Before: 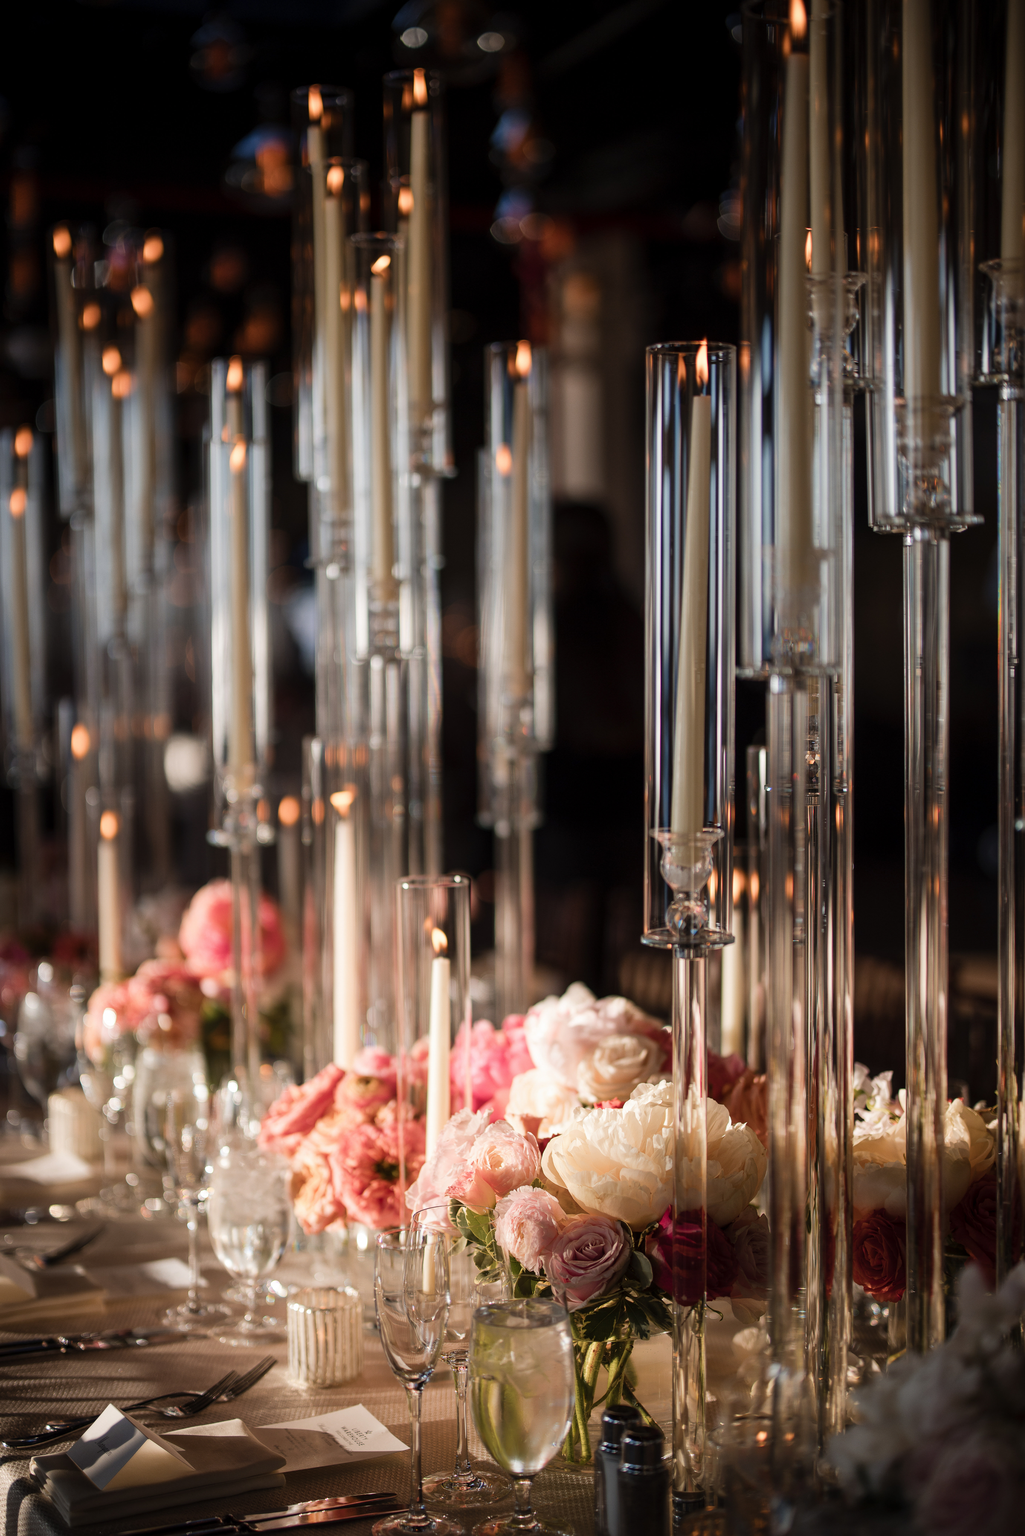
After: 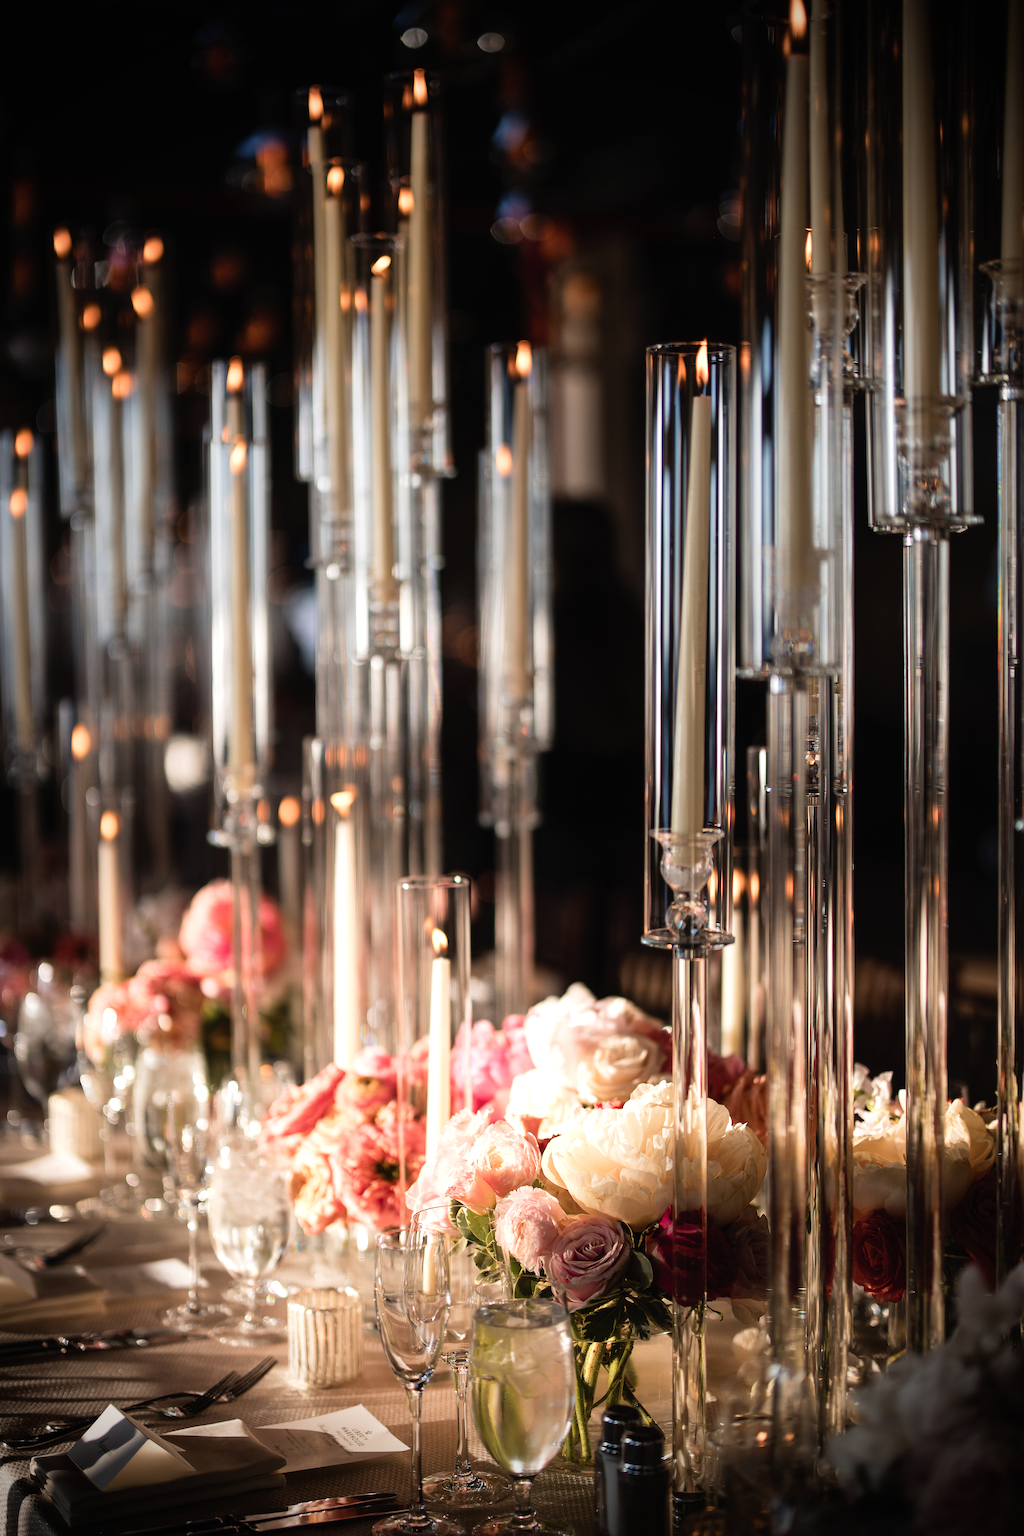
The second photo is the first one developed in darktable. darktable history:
tone equalizer: -8 EV -0.419 EV, -7 EV -0.361 EV, -6 EV -0.362 EV, -5 EV -0.231 EV, -3 EV 0.215 EV, -2 EV 0.334 EV, -1 EV 0.391 EV, +0 EV 0.442 EV, mask exposure compensation -0.485 EV
tone curve: curves: ch0 [(0, 0.012) (0.056, 0.046) (0.218, 0.213) (0.606, 0.62) (0.82, 0.846) (1, 1)]; ch1 [(0, 0) (0.226, 0.261) (0.403, 0.437) (0.469, 0.472) (0.495, 0.499) (0.508, 0.503) (0.545, 0.555) (0.59, 0.598) (0.686, 0.728) (1, 1)]; ch2 [(0, 0) (0.269, 0.299) (0.459, 0.45) (0.498, 0.499) (0.523, 0.512) (0.568, 0.558) (0.634, 0.617) (0.698, 0.677) (0.806, 0.769) (1, 1)], preserve colors none
vignetting: fall-off radius 32.77%, brightness -0.587, saturation -0.113
